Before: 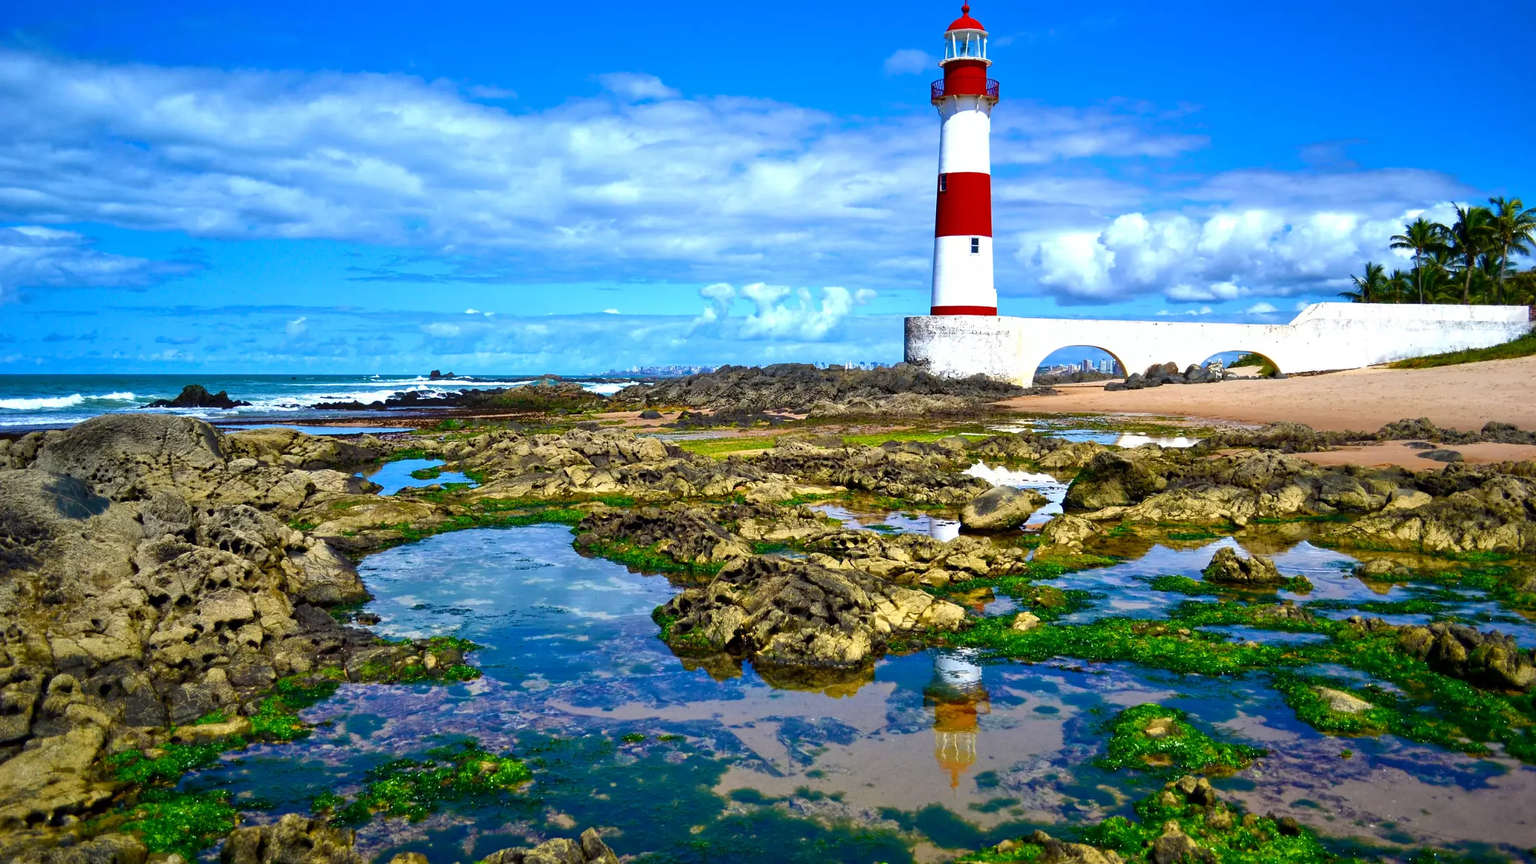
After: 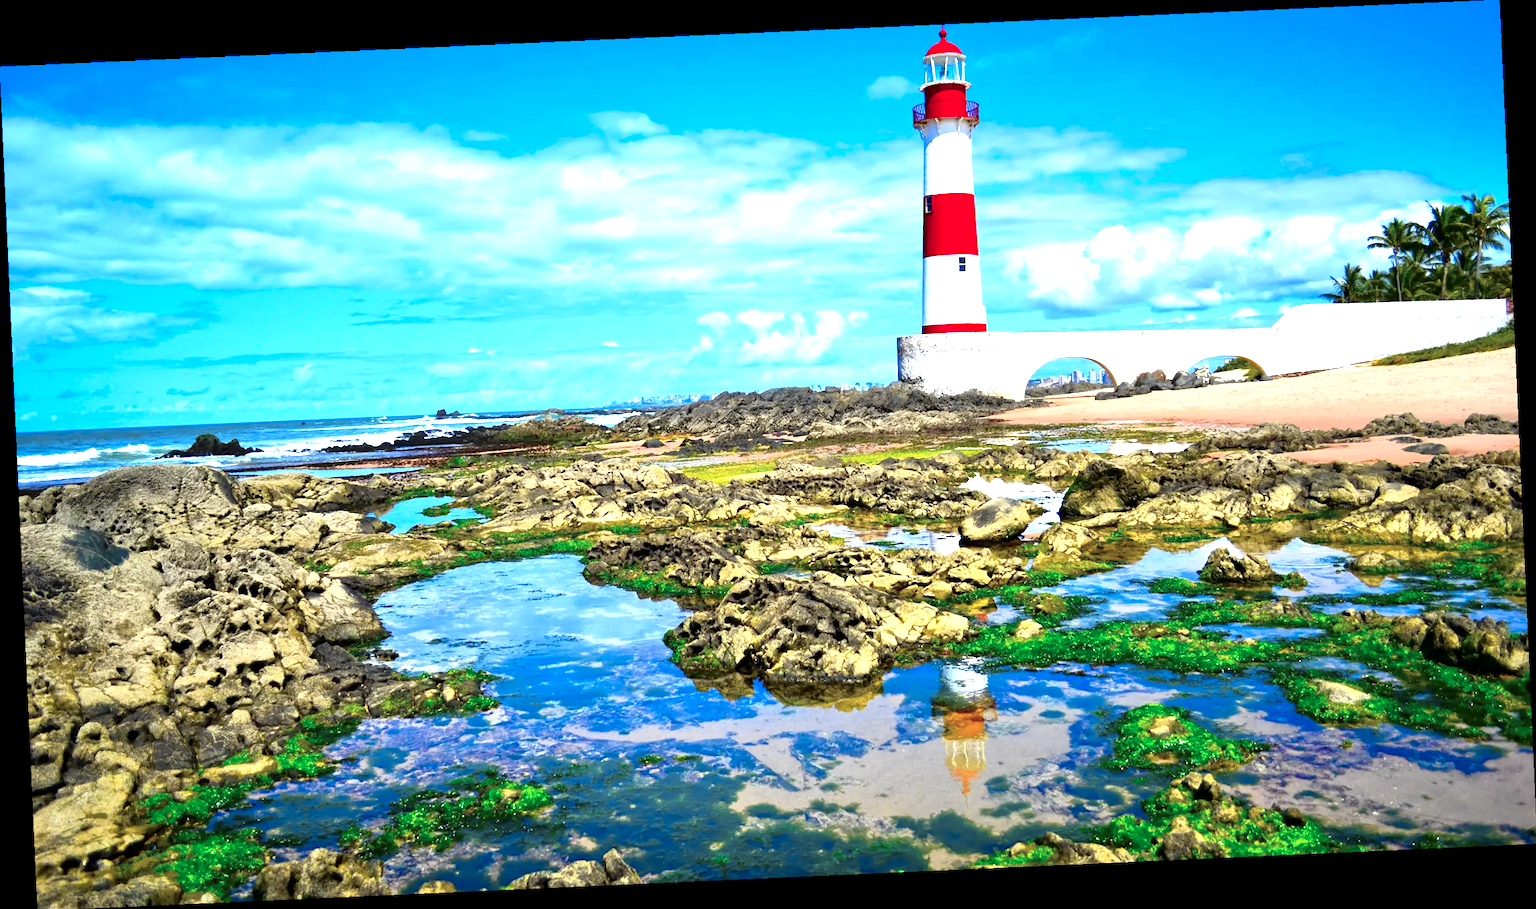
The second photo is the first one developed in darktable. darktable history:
rotate and perspective: rotation -2.56°, automatic cropping off
exposure: exposure 1.25 EV, compensate exposure bias true, compensate highlight preservation false
tone curve: curves: ch0 [(0, 0) (0.058, 0.037) (0.214, 0.183) (0.304, 0.288) (0.561, 0.554) (0.687, 0.677) (0.768, 0.768) (0.858, 0.861) (0.987, 0.945)]; ch1 [(0, 0) (0.172, 0.123) (0.312, 0.296) (0.432, 0.448) (0.471, 0.469) (0.502, 0.5) (0.521, 0.505) (0.565, 0.569) (0.663, 0.663) (0.703, 0.721) (0.857, 0.917) (1, 1)]; ch2 [(0, 0) (0.411, 0.424) (0.485, 0.497) (0.502, 0.5) (0.517, 0.511) (0.556, 0.551) (0.626, 0.594) (0.709, 0.661) (1, 1)], color space Lab, independent channels, preserve colors none
